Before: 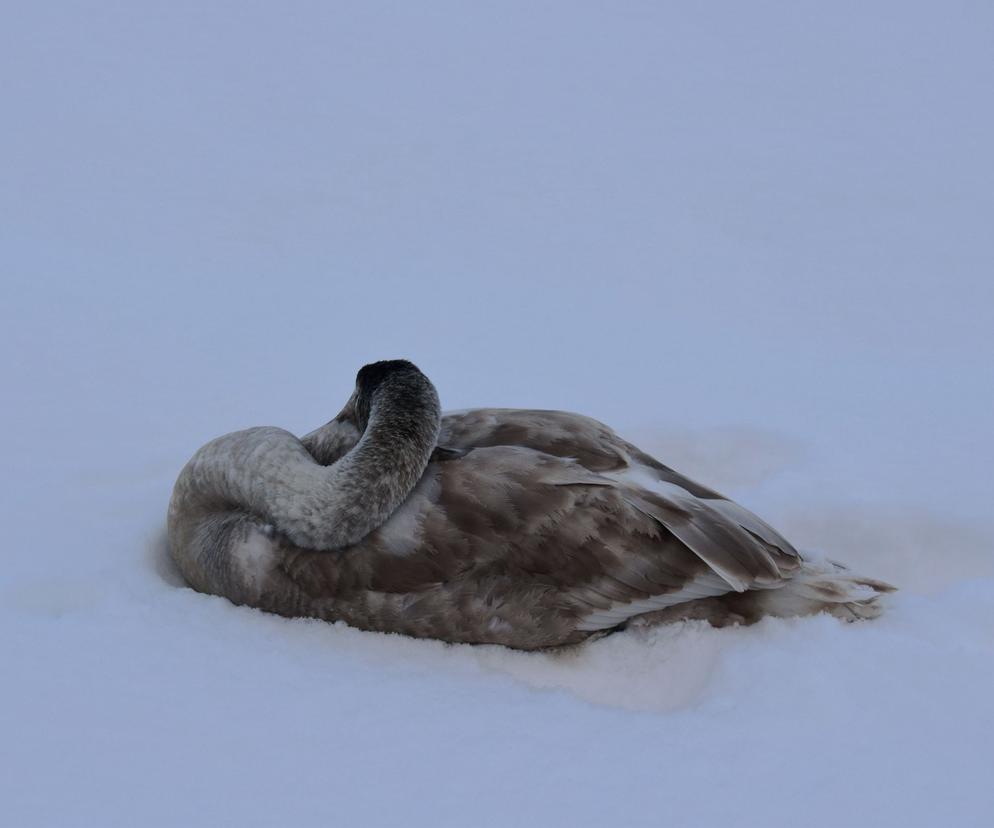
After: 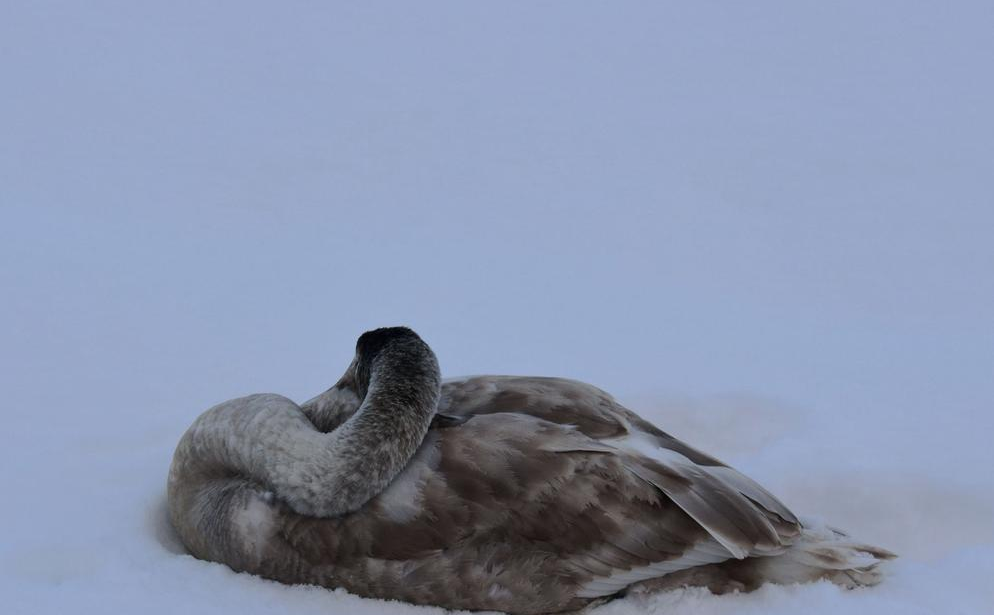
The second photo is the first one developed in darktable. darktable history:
crop: top 4.091%, bottom 21.588%
